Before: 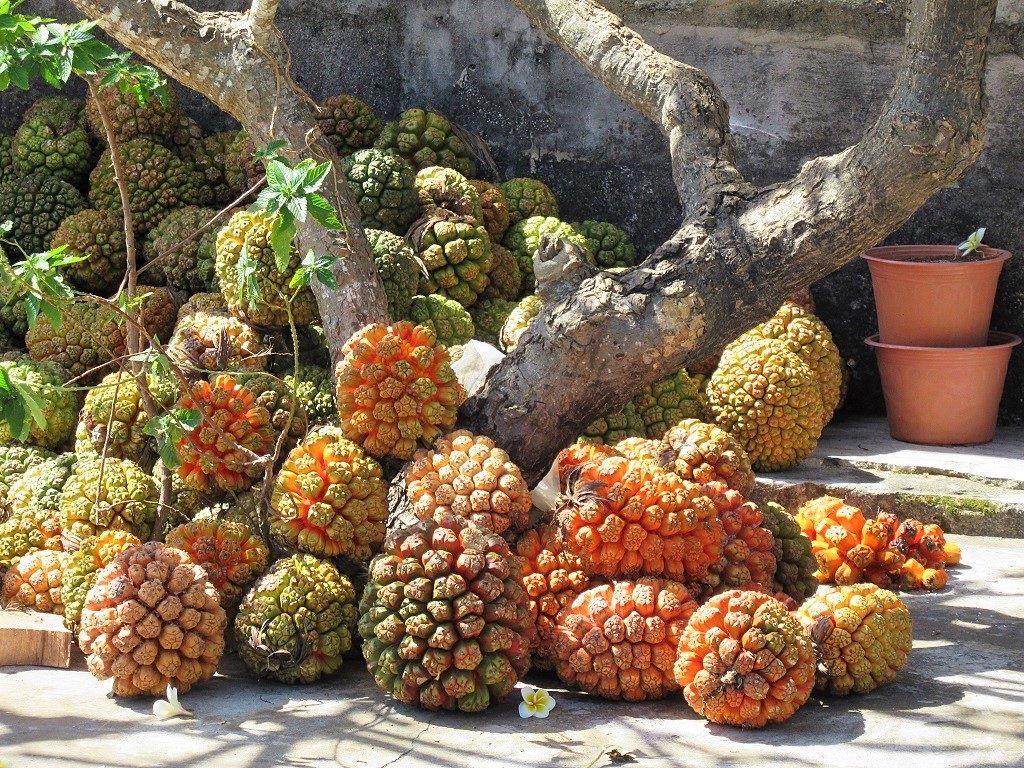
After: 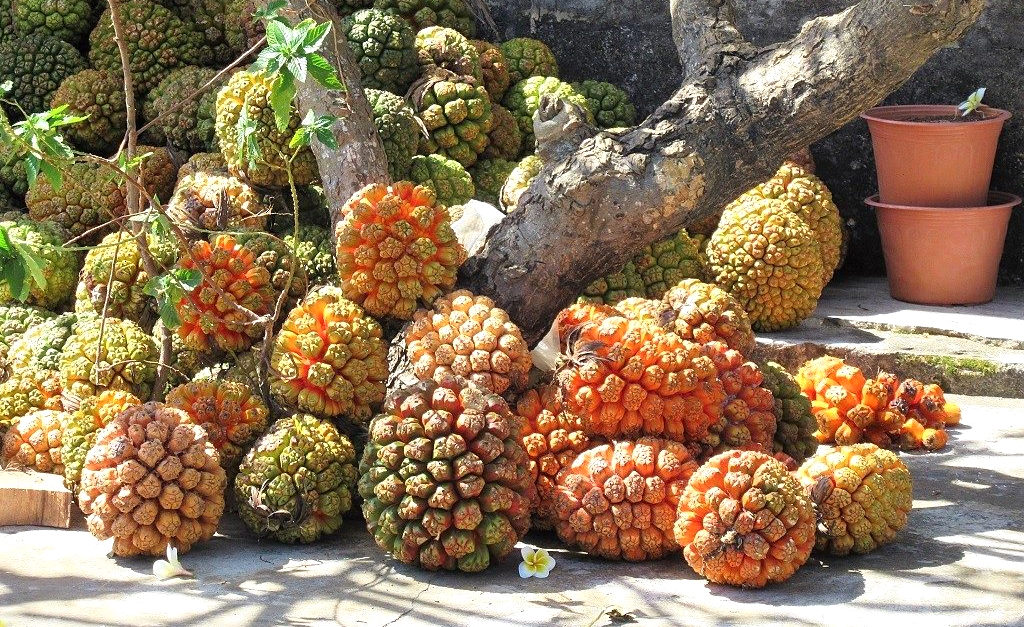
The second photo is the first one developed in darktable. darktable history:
exposure: exposure 0.206 EV, compensate highlight preservation false
crop and rotate: top 18.313%
